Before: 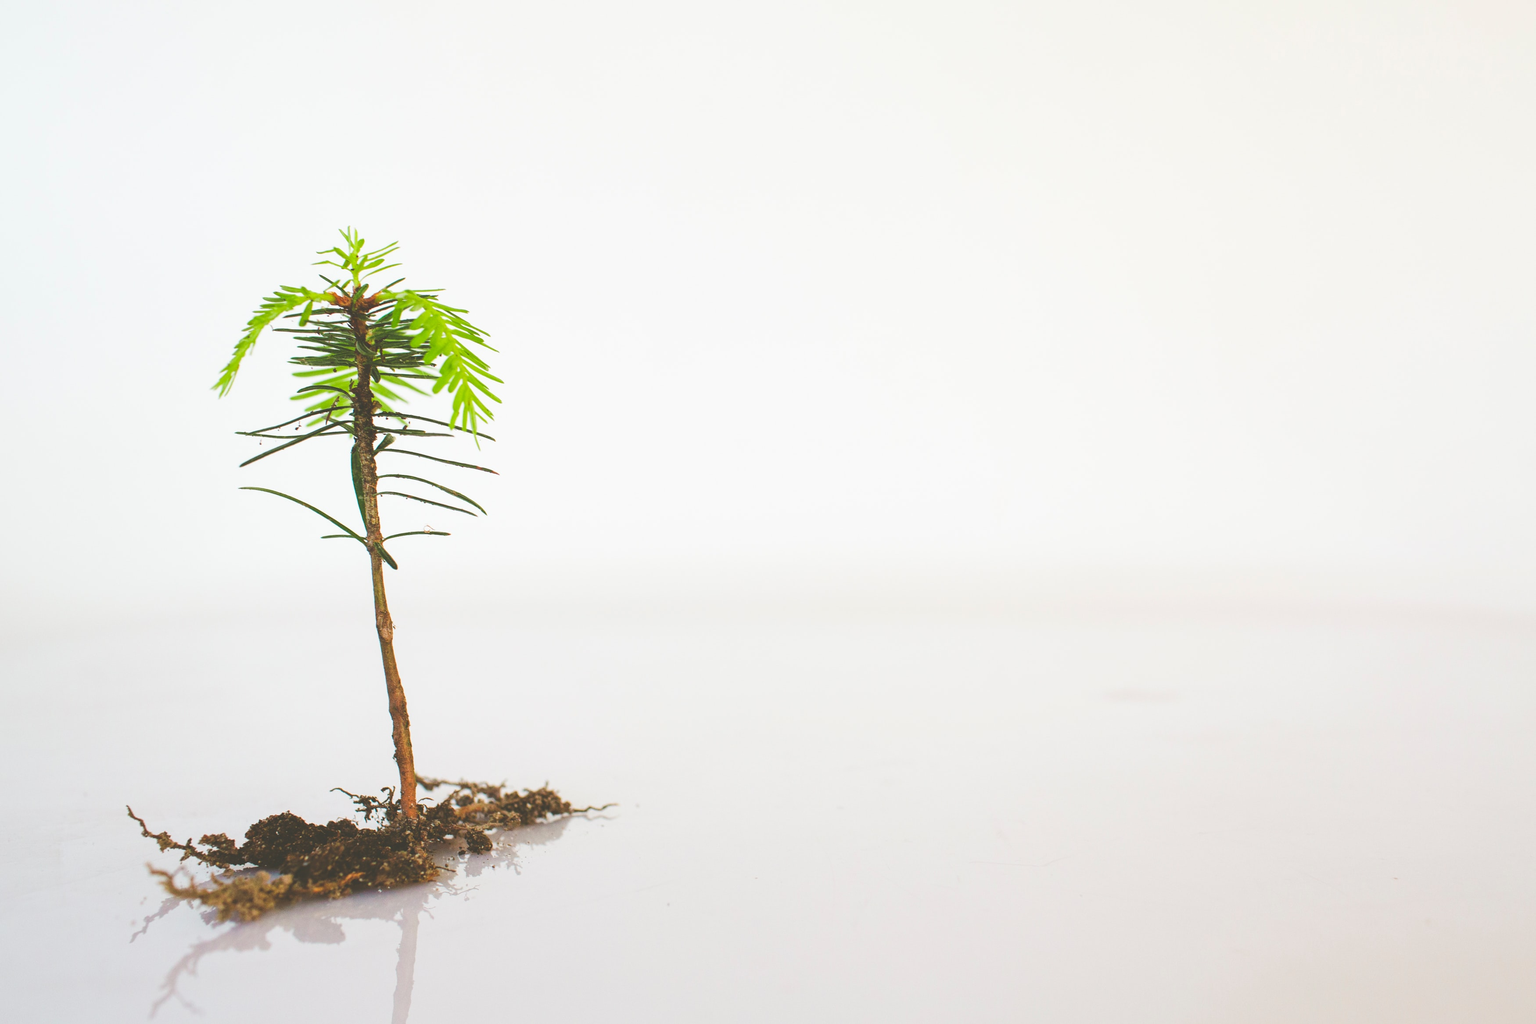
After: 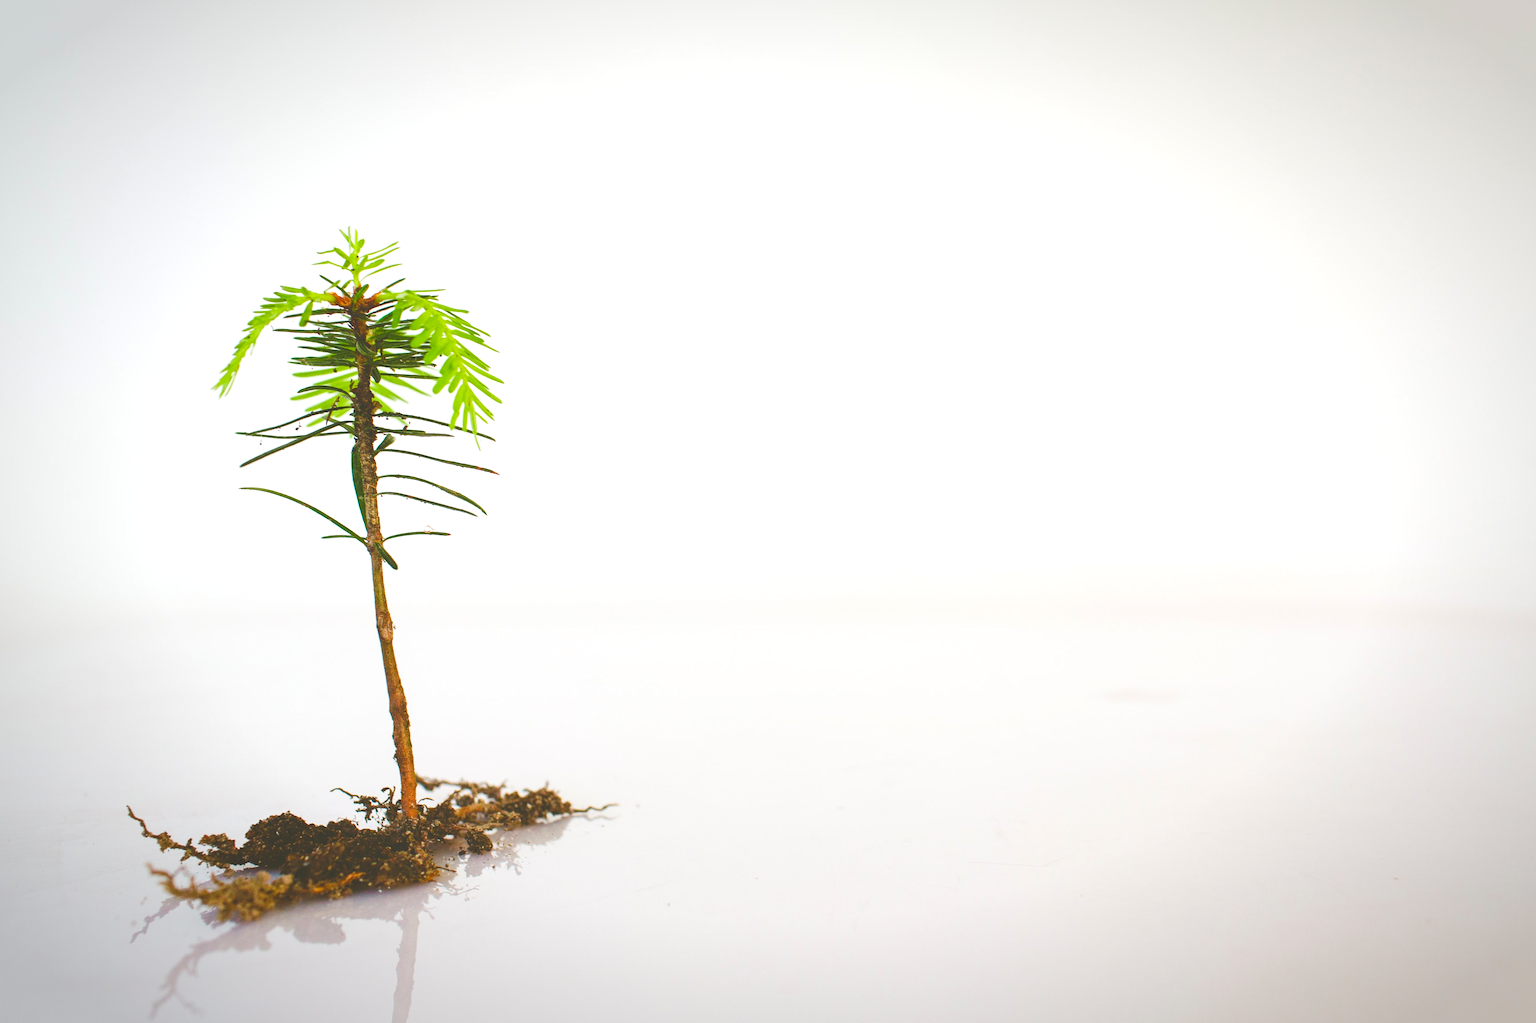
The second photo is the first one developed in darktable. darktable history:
color balance rgb: highlights gain › luminance 14.542%, perceptual saturation grading › global saturation 20.407%, perceptual saturation grading › highlights -19.976%, perceptual saturation grading › shadows 29.528%, global vibrance 10.738%
vignetting: brightness -0.366, saturation 0.01, automatic ratio true
